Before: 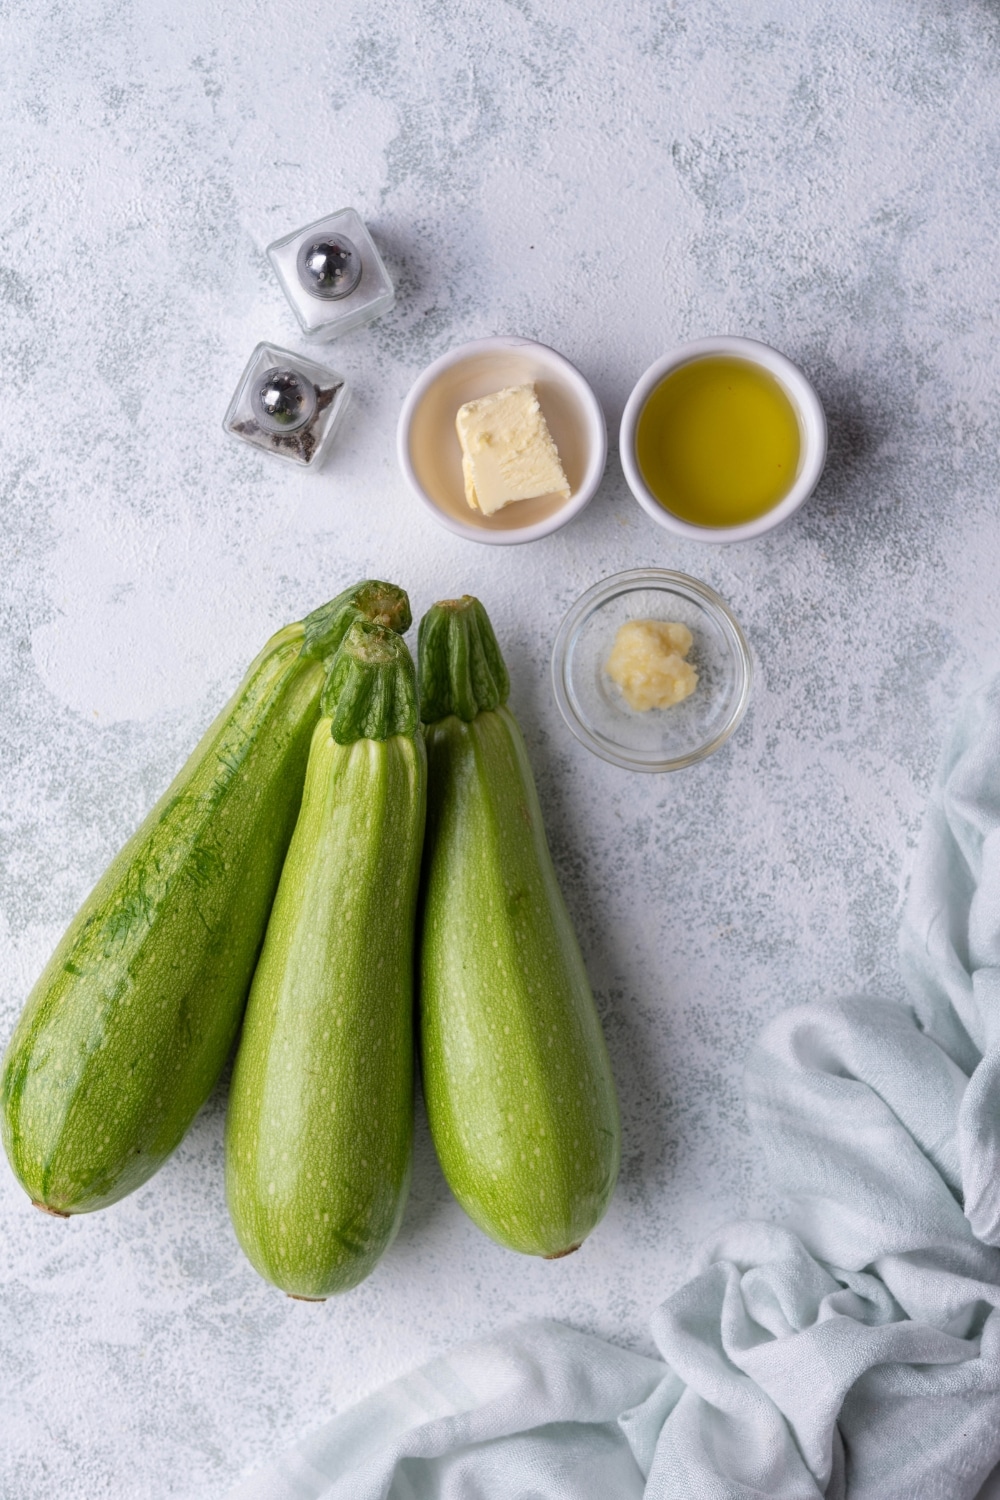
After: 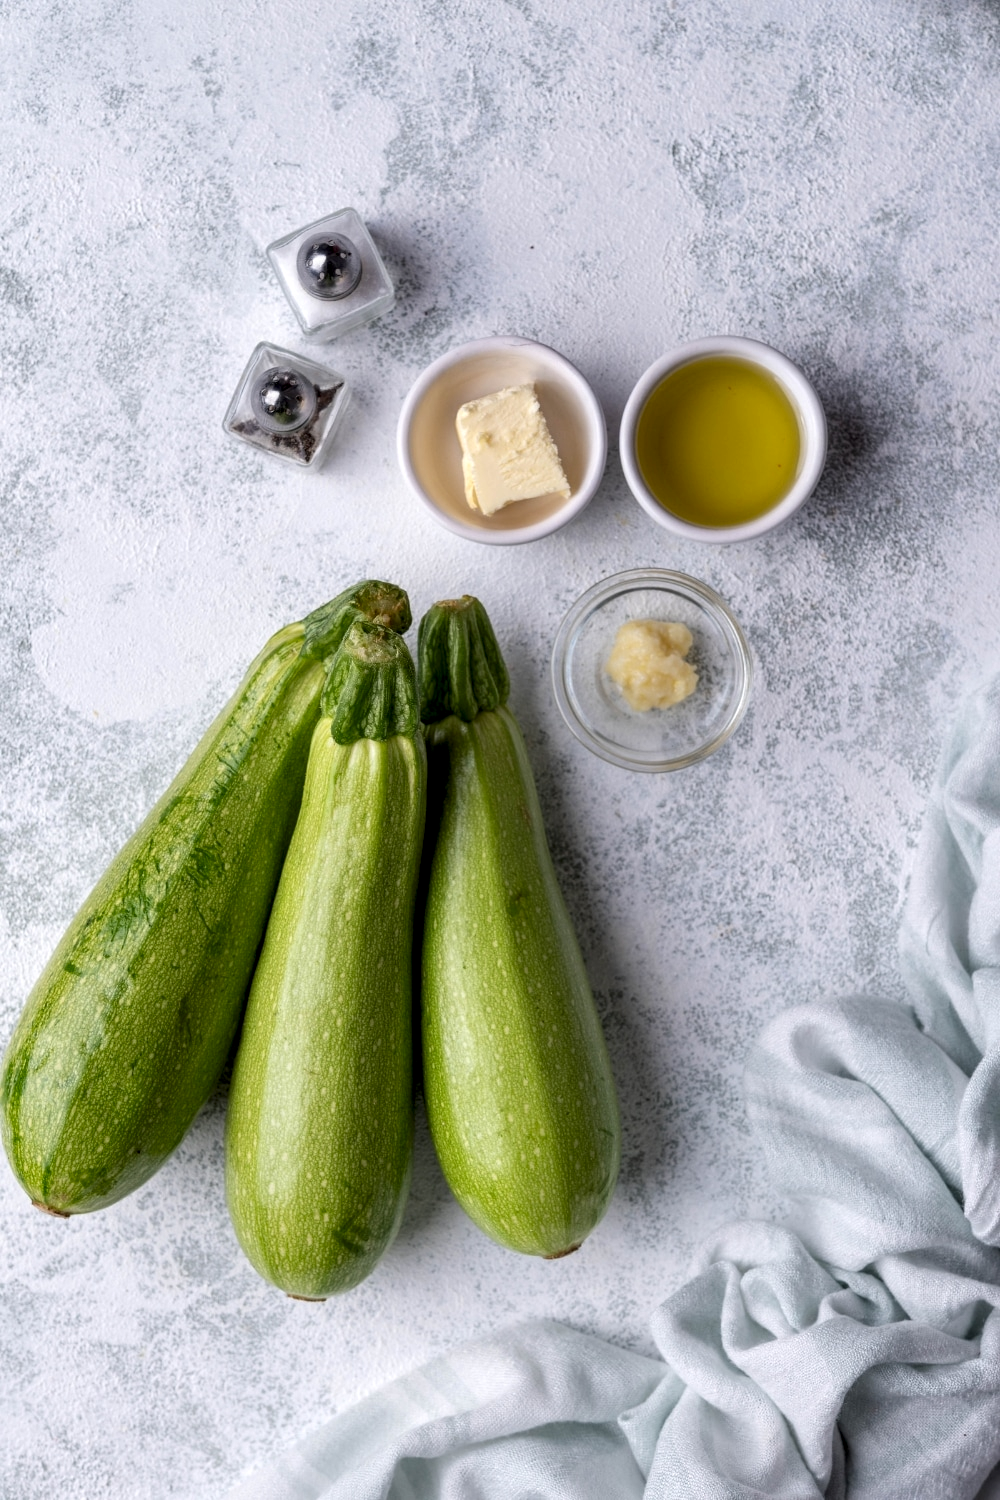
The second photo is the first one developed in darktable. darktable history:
local contrast: detail 134%, midtone range 0.746
